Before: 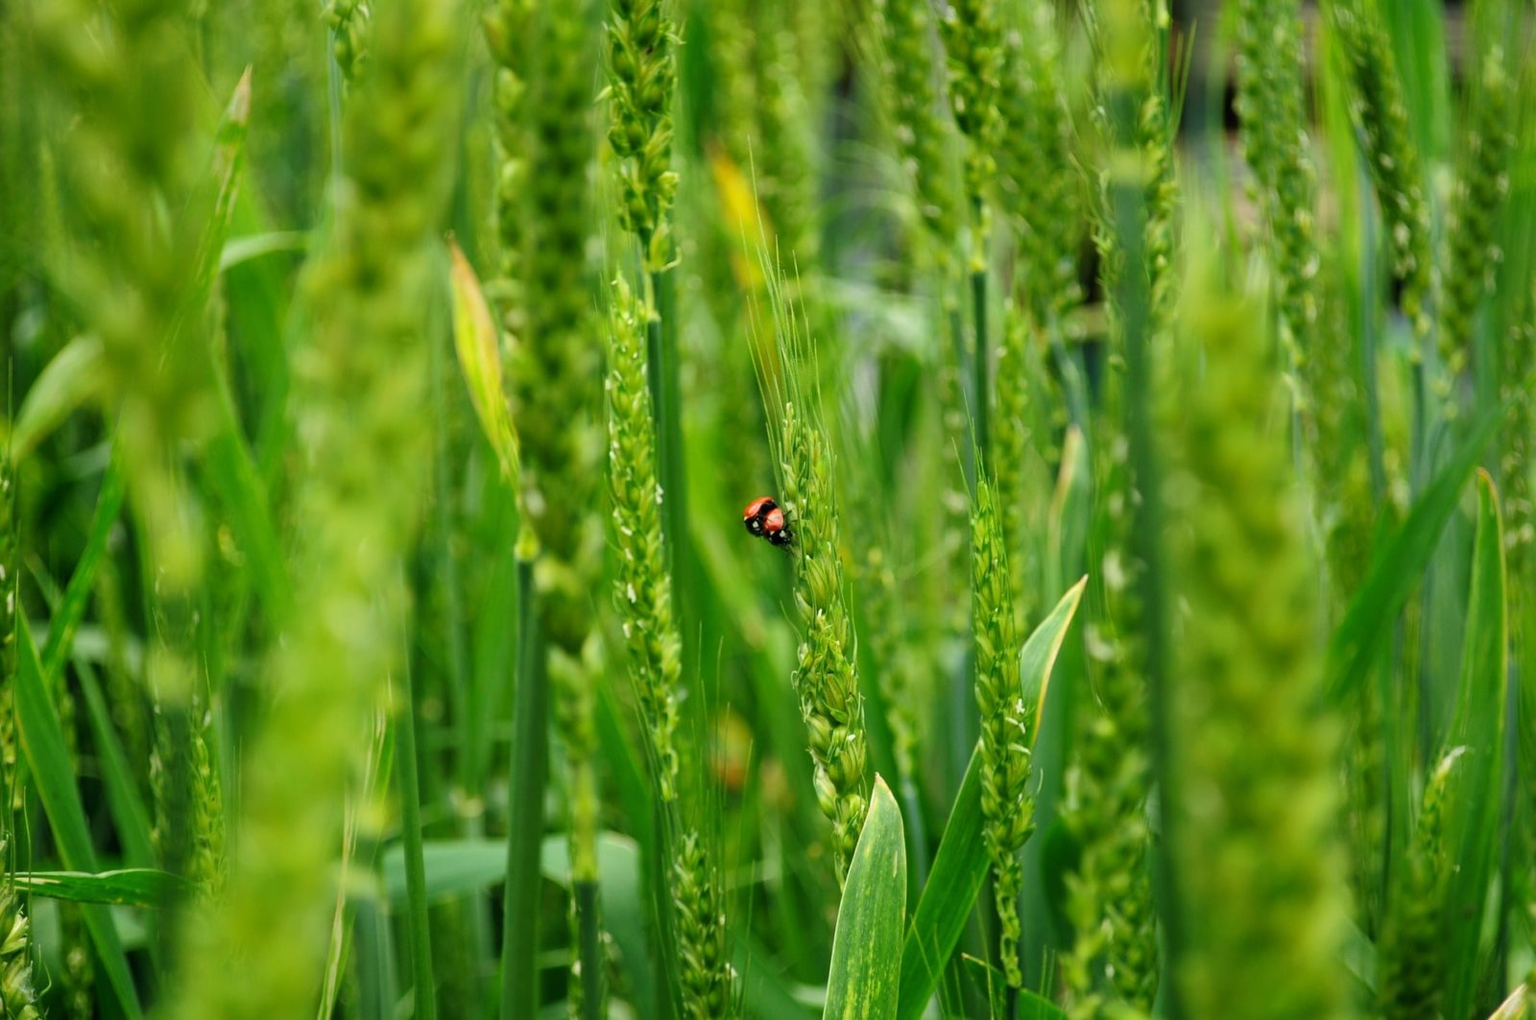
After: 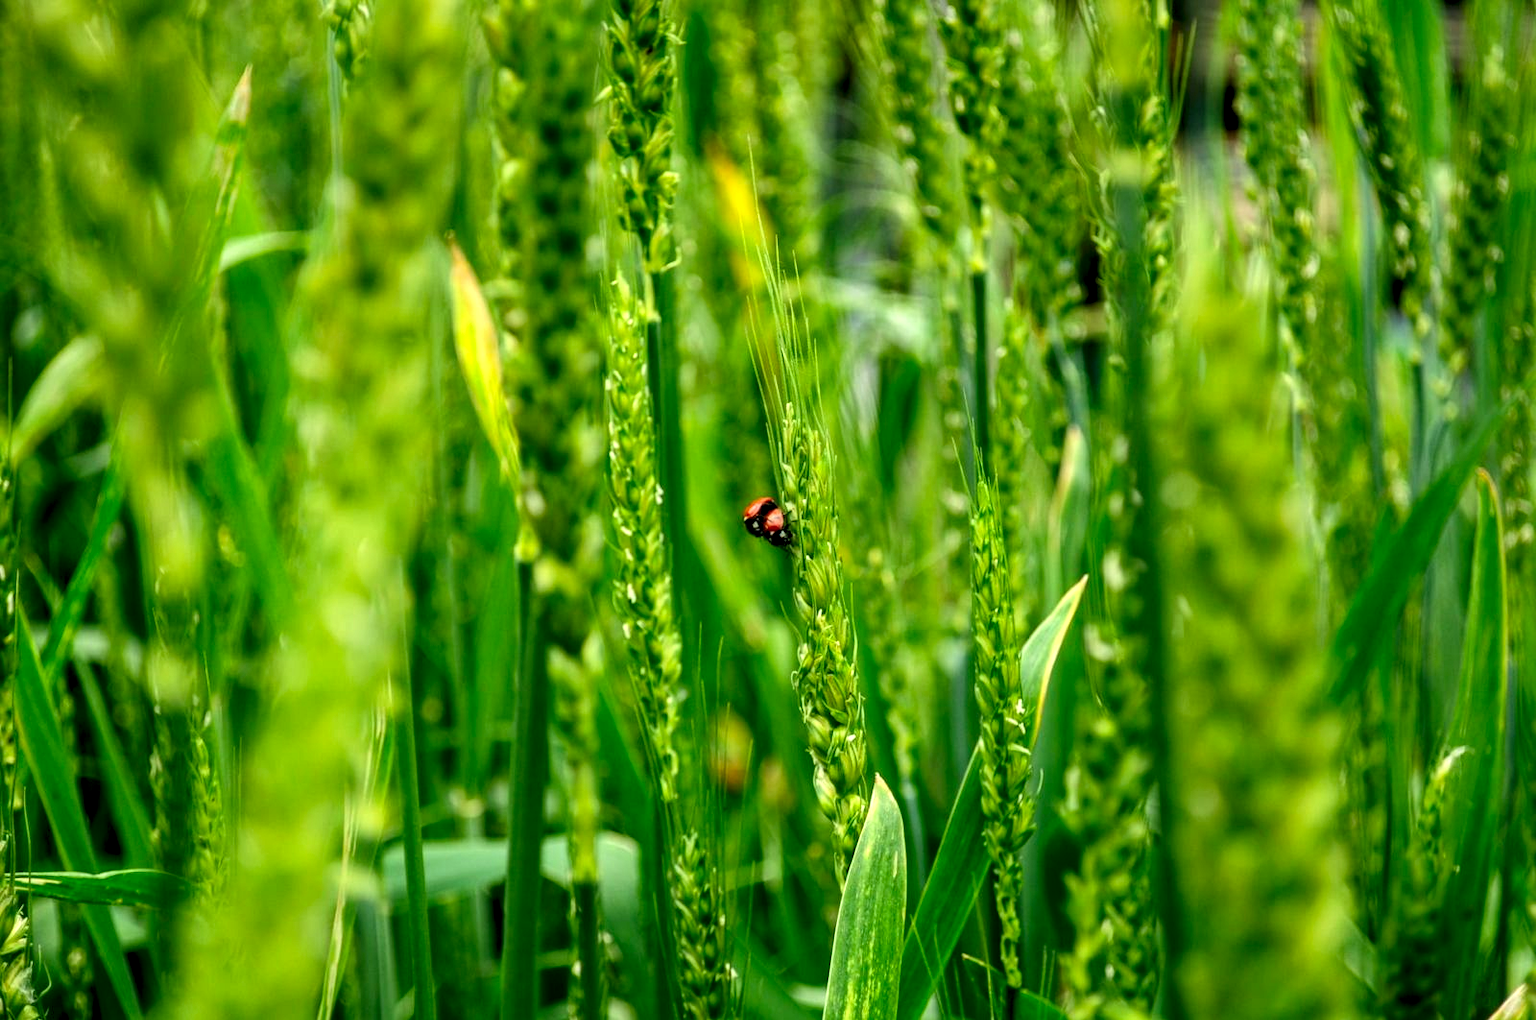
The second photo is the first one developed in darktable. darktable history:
contrast brightness saturation: contrast 0.08, saturation 0.201
local contrast: detail 160%
